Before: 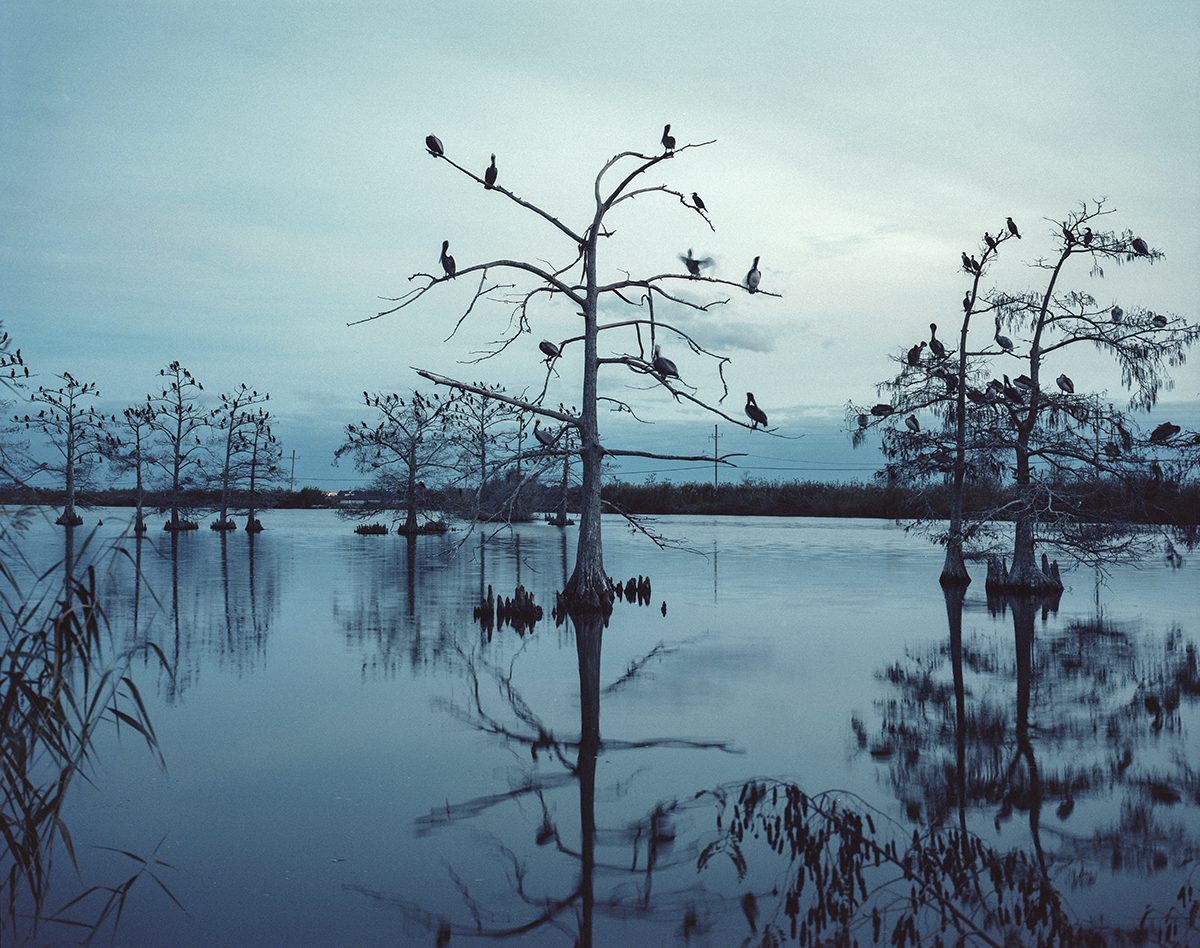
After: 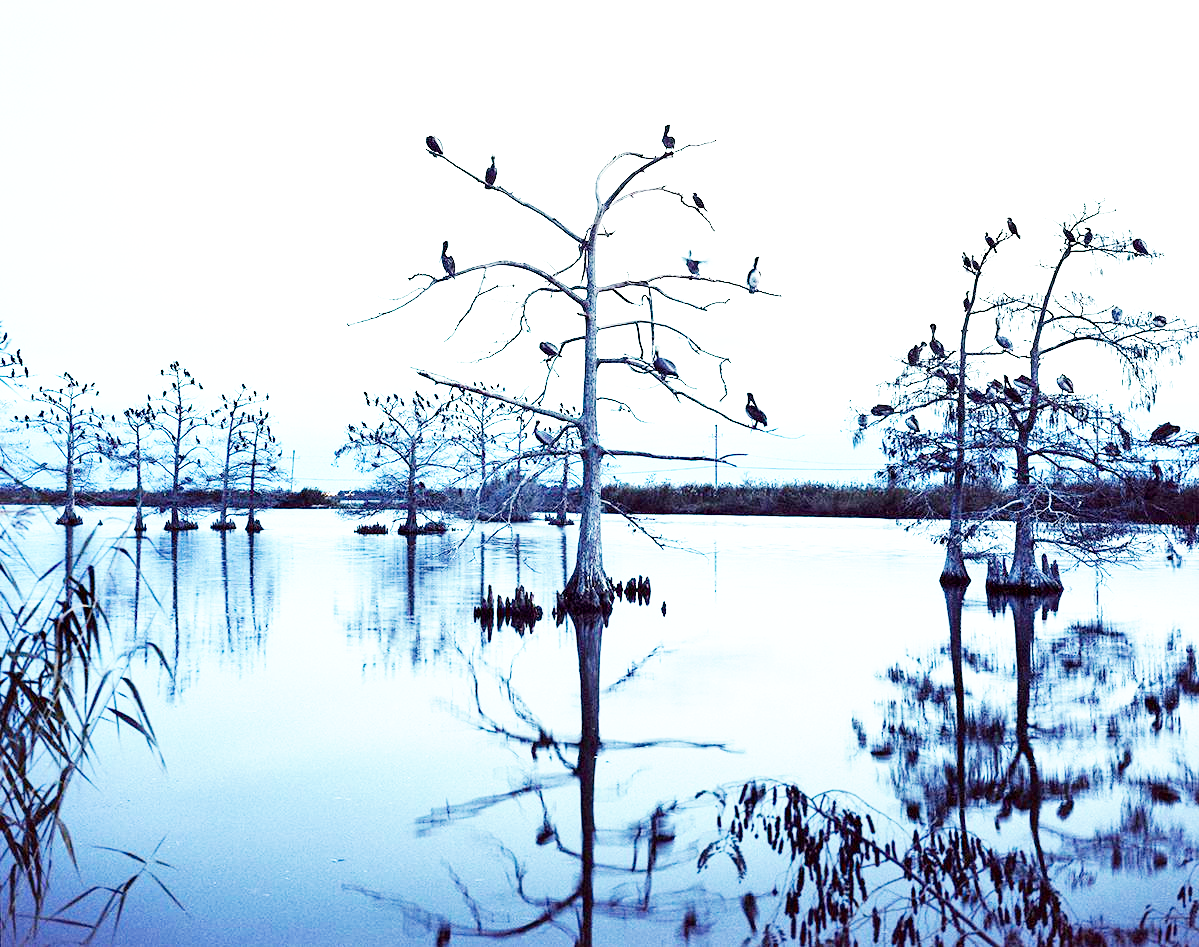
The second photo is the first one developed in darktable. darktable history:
base curve: curves: ch0 [(0, 0) (0.007, 0.004) (0.027, 0.03) (0.046, 0.07) (0.207, 0.54) (0.442, 0.872) (0.673, 0.972) (1, 1)], preserve colors none
exposure: black level correction 0.009, exposure 1.425 EV, compensate highlight preservation false
